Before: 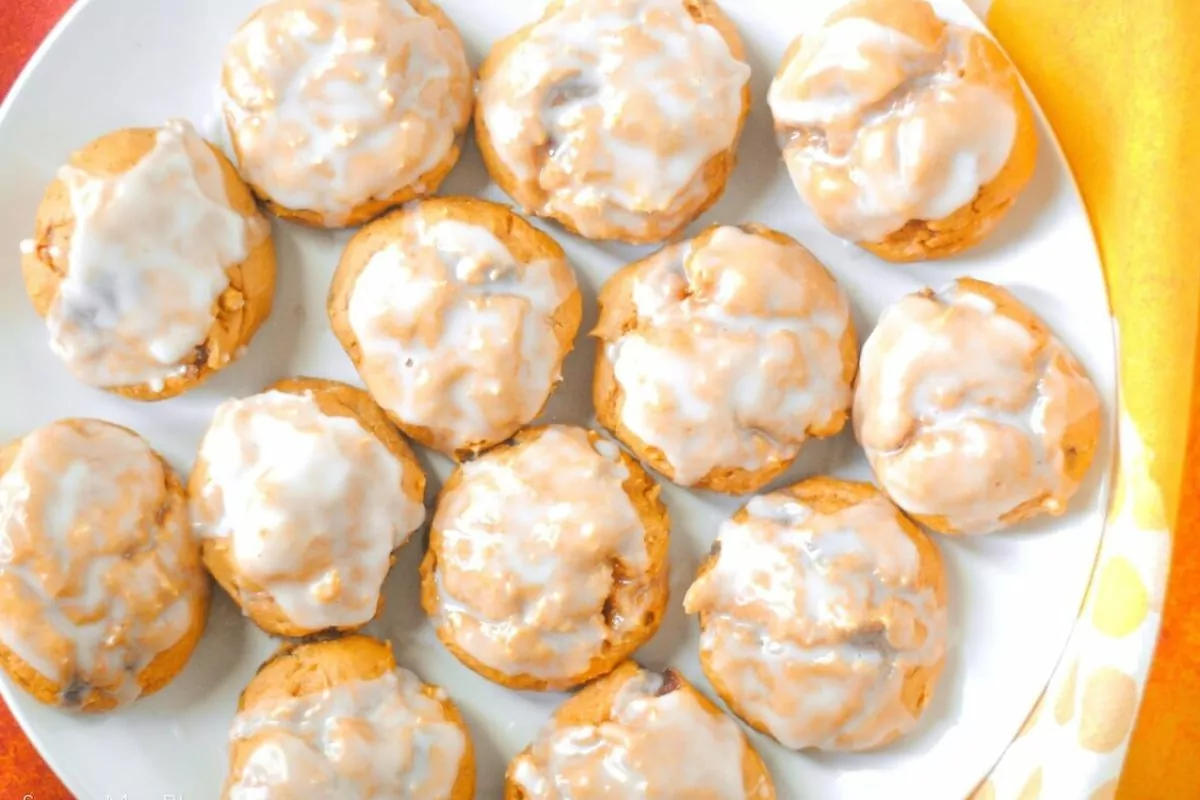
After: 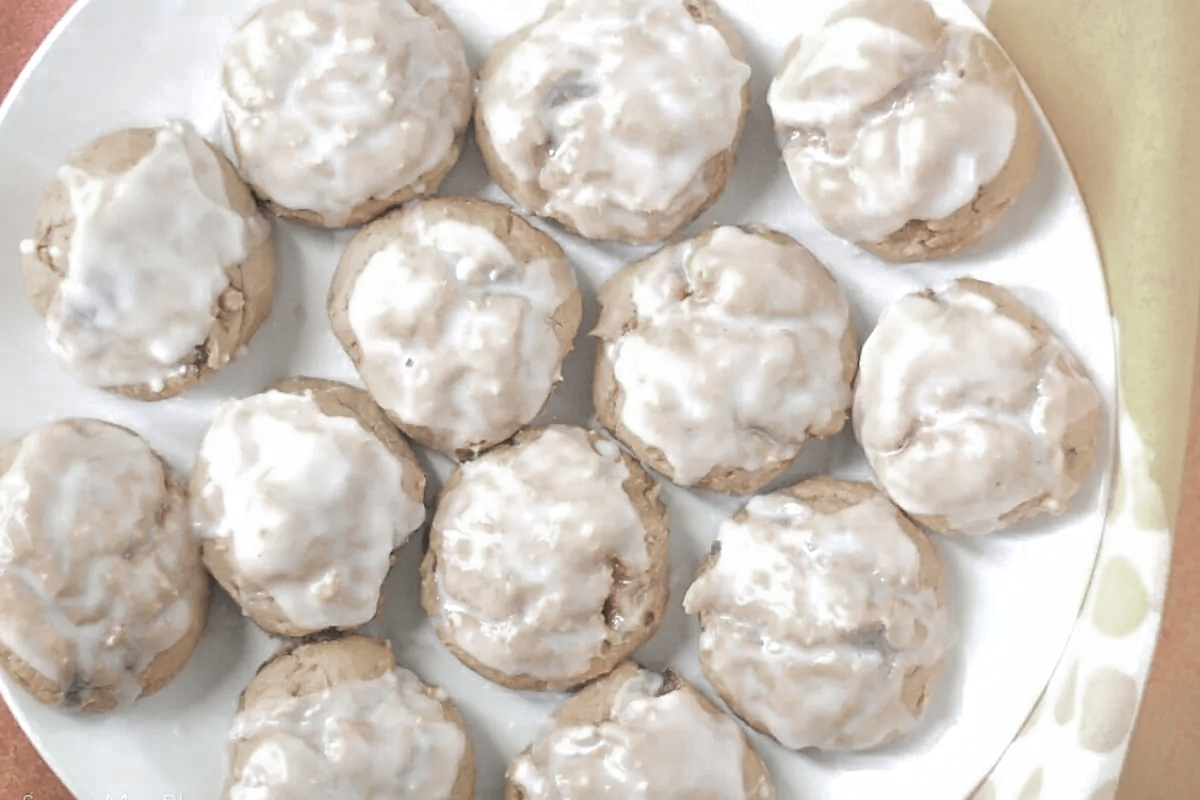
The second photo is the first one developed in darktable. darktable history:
sharpen: on, module defaults
color zones: curves: ch0 [(0, 0.613) (0.01, 0.613) (0.245, 0.448) (0.498, 0.529) (0.642, 0.665) (0.879, 0.777) (0.99, 0.613)]; ch1 [(0, 0.272) (0.219, 0.127) (0.724, 0.346)]
